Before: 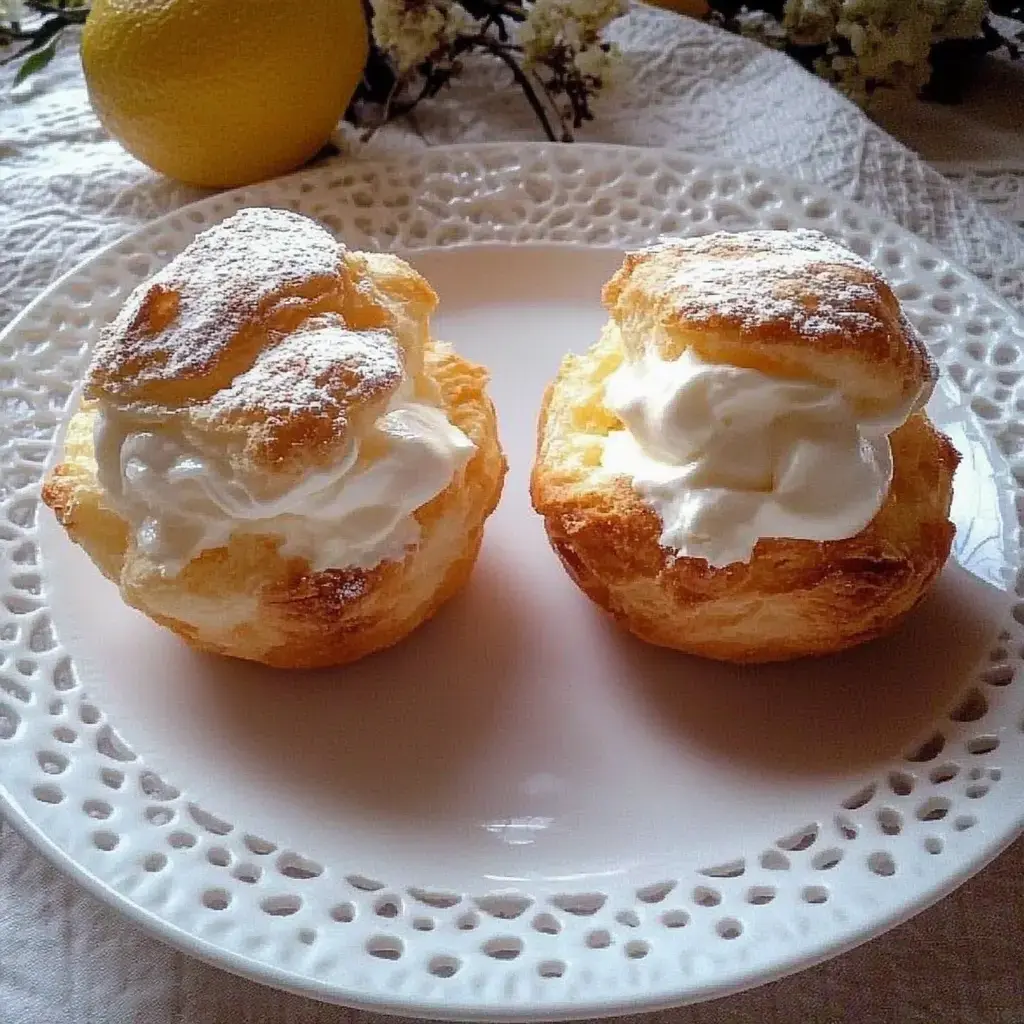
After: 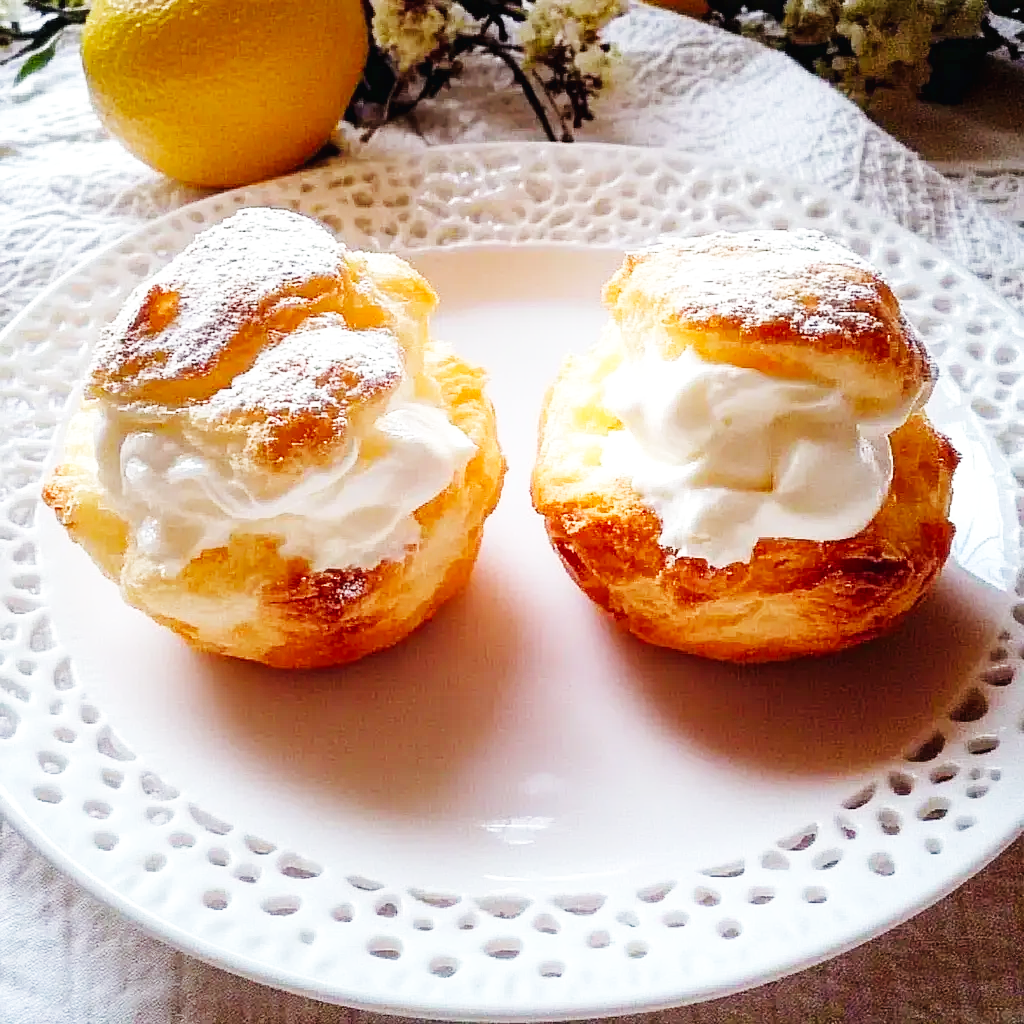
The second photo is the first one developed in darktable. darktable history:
tone equalizer: edges refinement/feathering 500, mask exposure compensation -1.57 EV, preserve details no
base curve: curves: ch0 [(0, 0.003) (0.001, 0.002) (0.006, 0.004) (0.02, 0.022) (0.048, 0.086) (0.094, 0.234) (0.162, 0.431) (0.258, 0.629) (0.385, 0.8) (0.548, 0.918) (0.751, 0.988) (1, 1)], preserve colors none
